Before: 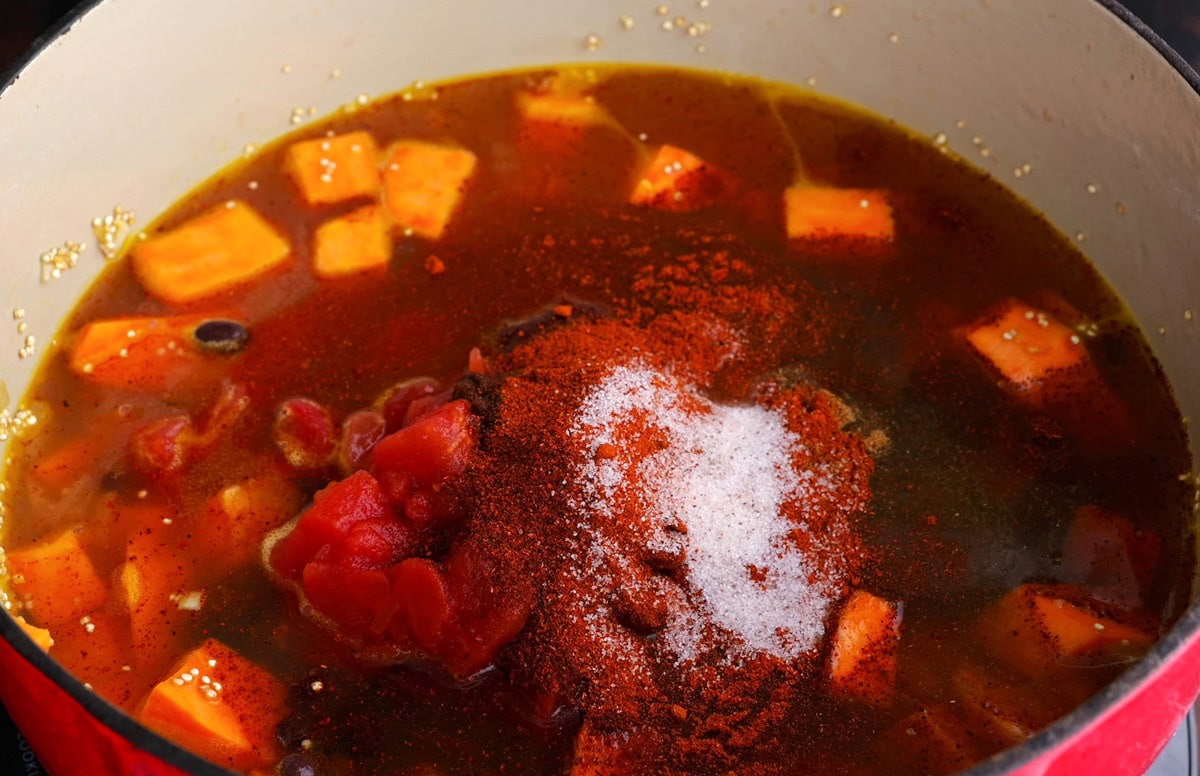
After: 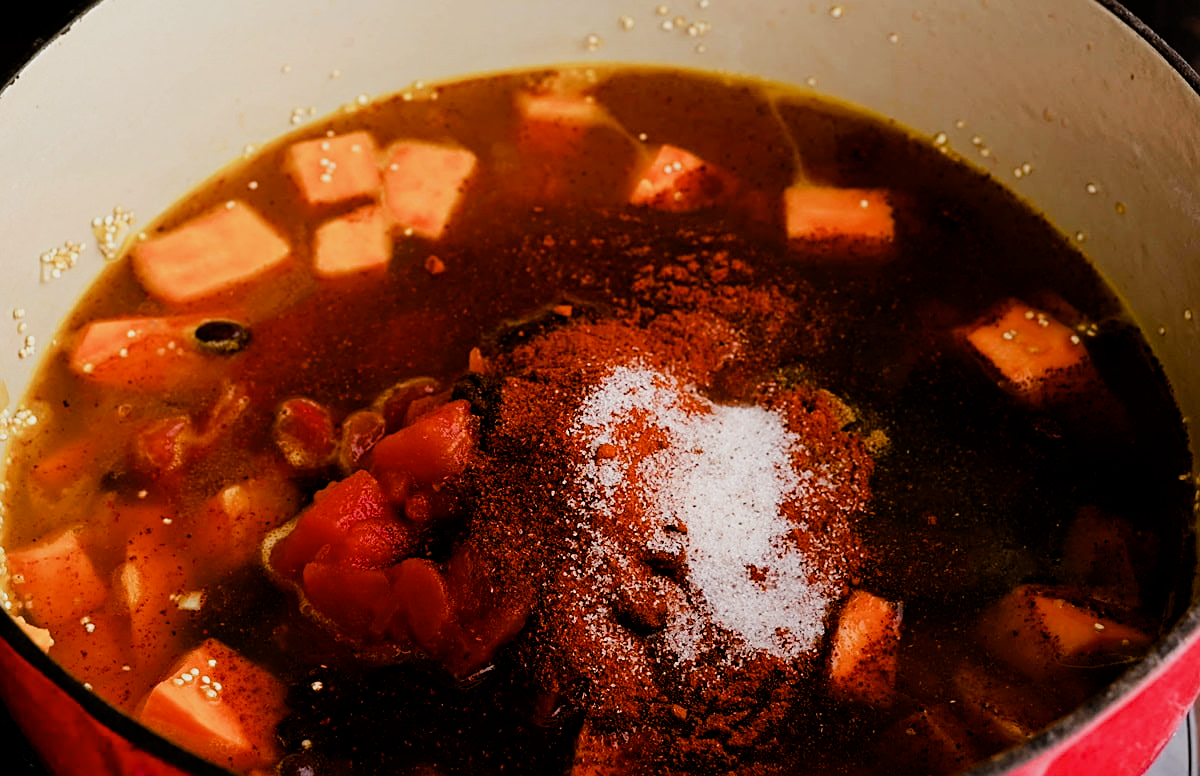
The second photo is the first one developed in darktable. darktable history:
filmic rgb: black relative exposure -5.08 EV, white relative exposure 4 EV, hardness 2.88, contrast 1.299, highlights saturation mix -30.51%
color balance rgb: shadows lift › chroma 0.681%, shadows lift › hue 113.4°, power › chroma 2.516%, power › hue 69.45°, perceptual saturation grading › global saturation 20%, perceptual saturation grading › highlights -50.295%, perceptual saturation grading › shadows 30.36%
sharpen: on, module defaults
